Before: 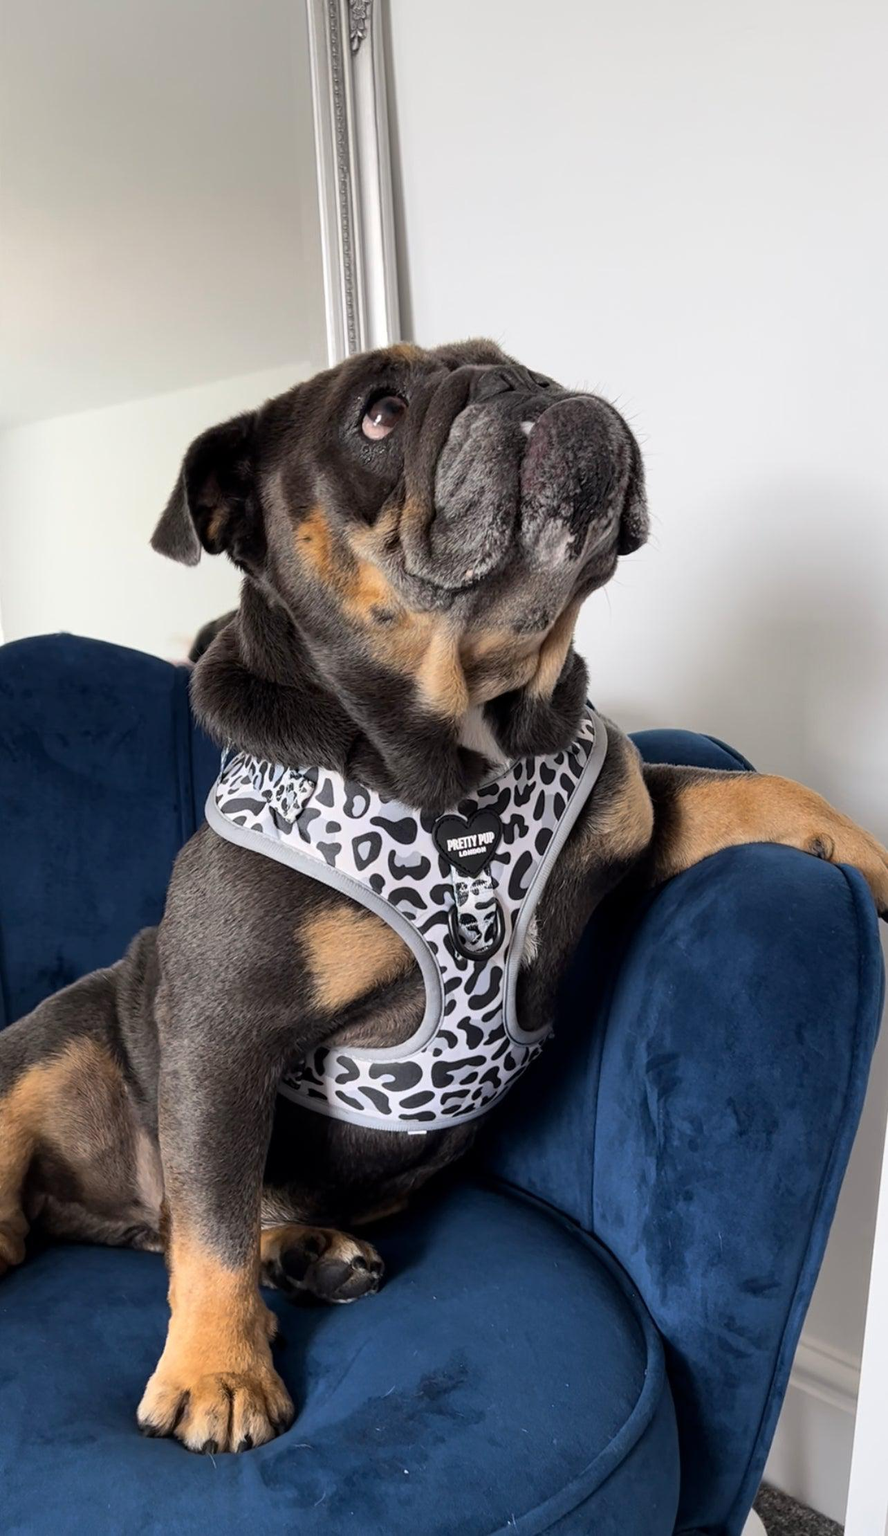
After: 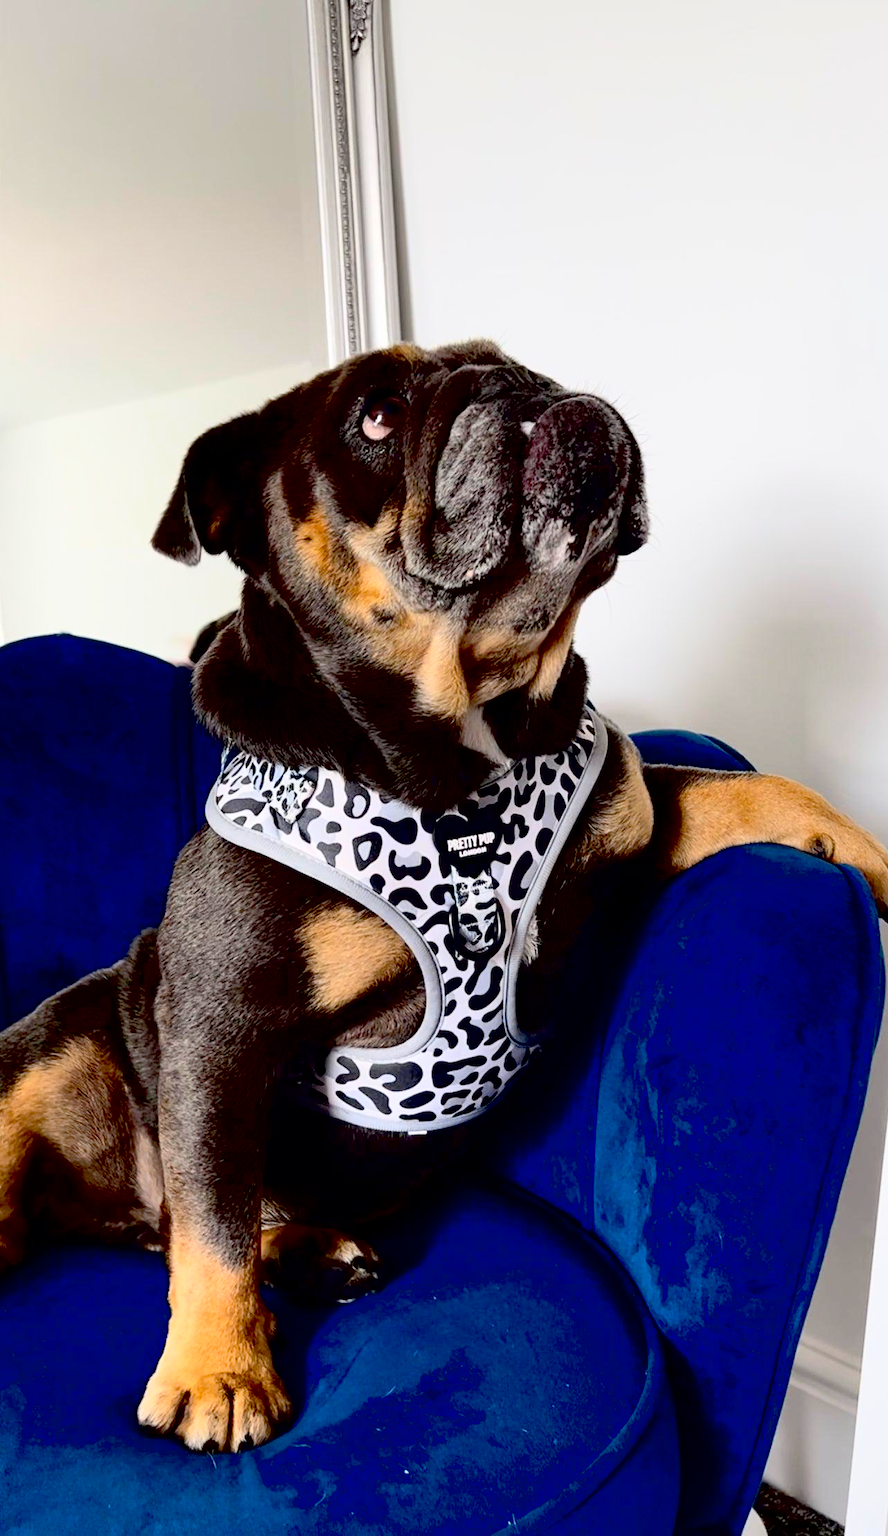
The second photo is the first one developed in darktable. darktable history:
contrast brightness saturation: contrast 0.196, brightness 0.162, saturation 0.215
exposure: black level correction 0.055, exposure -0.033 EV, compensate exposure bias true, compensate highlight preservation false
